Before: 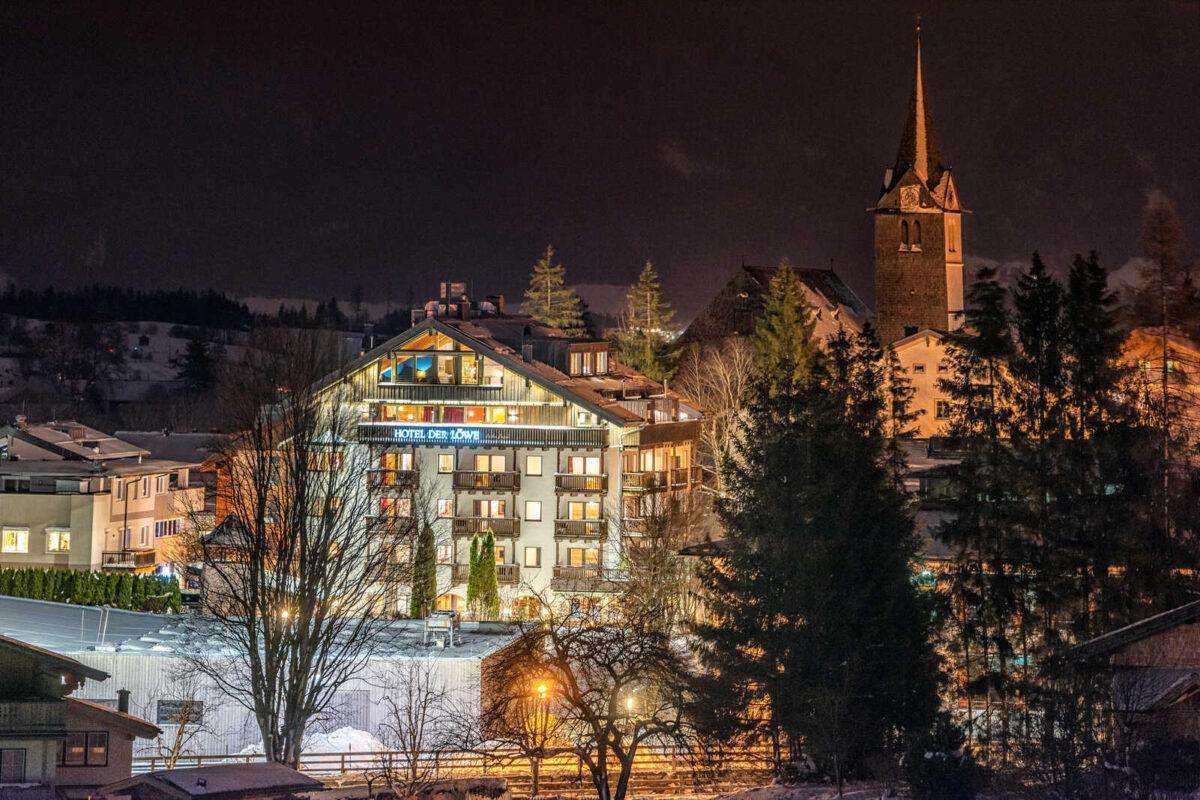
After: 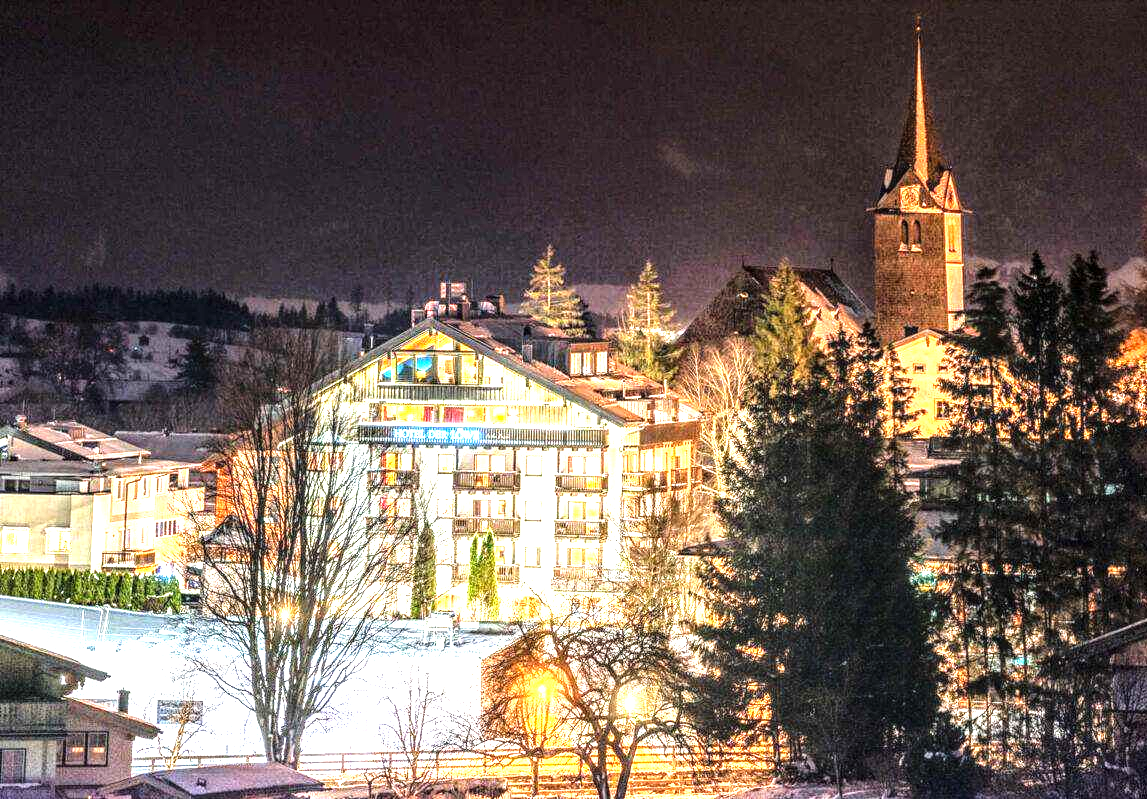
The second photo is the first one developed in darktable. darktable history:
exposure: black level correction 0, exposure 1.401 EV, compensate exposure bias true, compensate highlight preservation false
crop: right 4.381%, bottom 0.032%
tone equalizer: -8 EV -0.742 EV, -7 EV -0.728 EV, -6 EV -0.595 EV, -5 EV -0.419 EV, -3 EV 0.392 EV, -2 EV 0.6 EV, -1 EV 0.694 EV, +0 EV 0.741 EV, mask exposure compensation -0.494 EV
local contrast: on, module defaults
